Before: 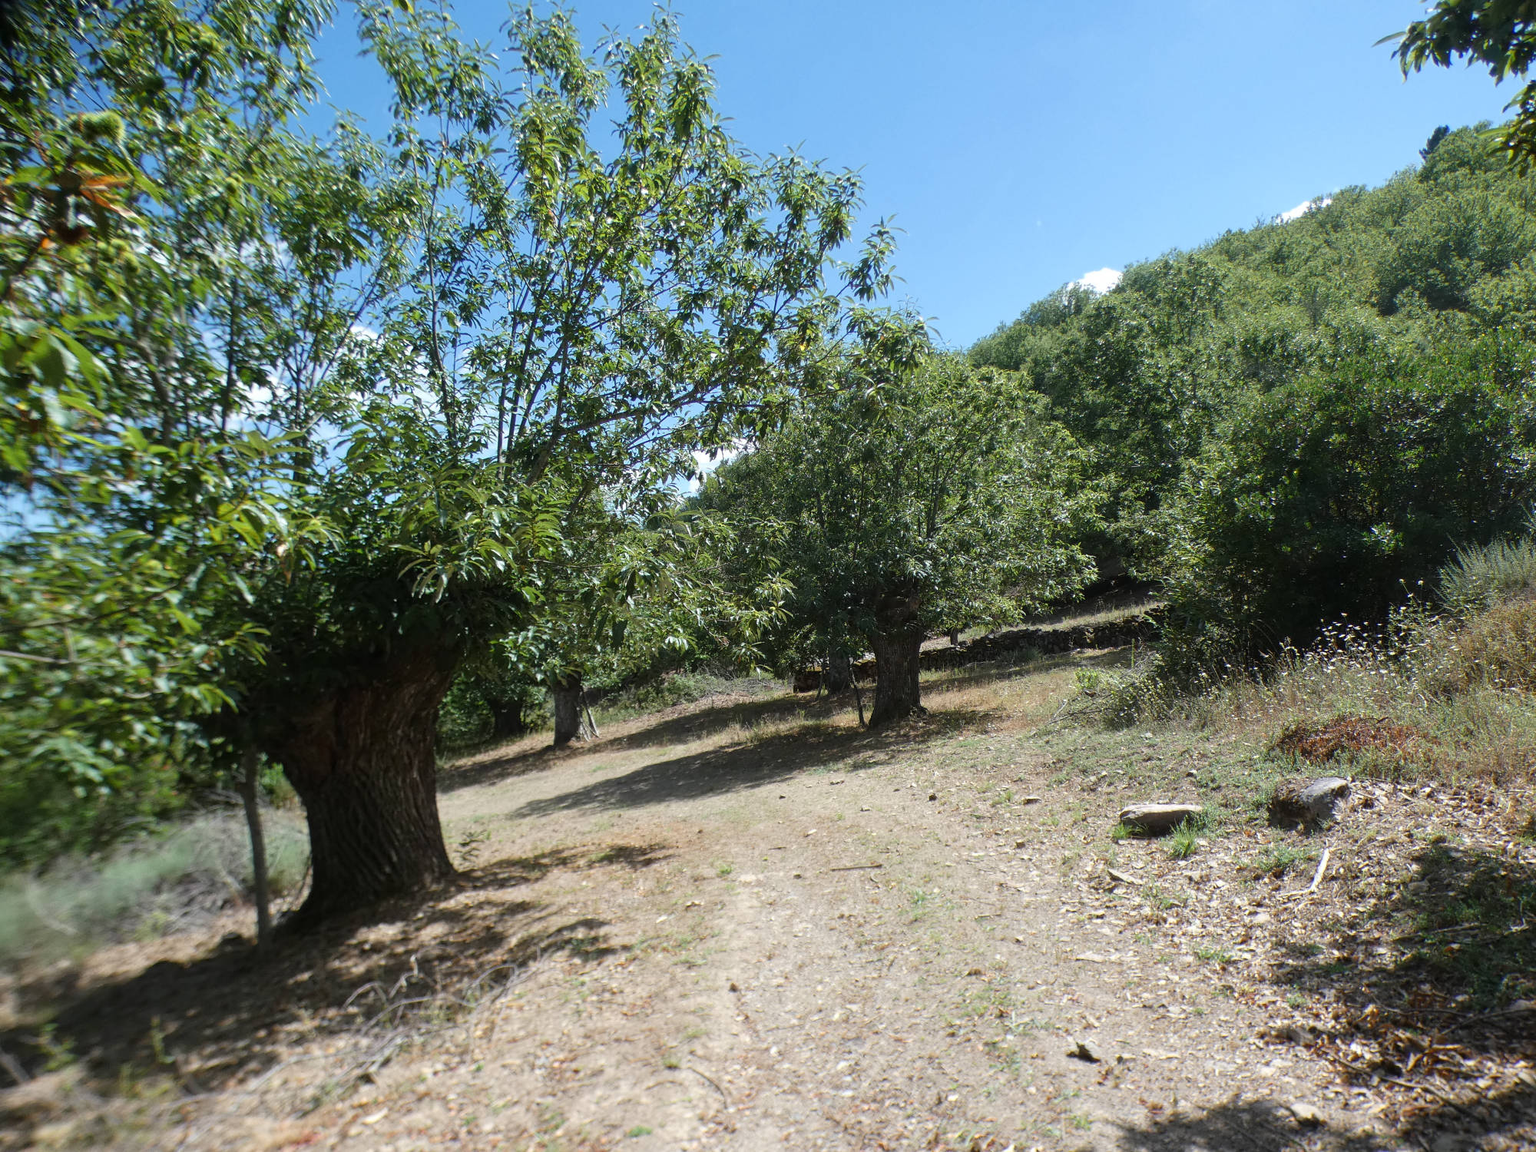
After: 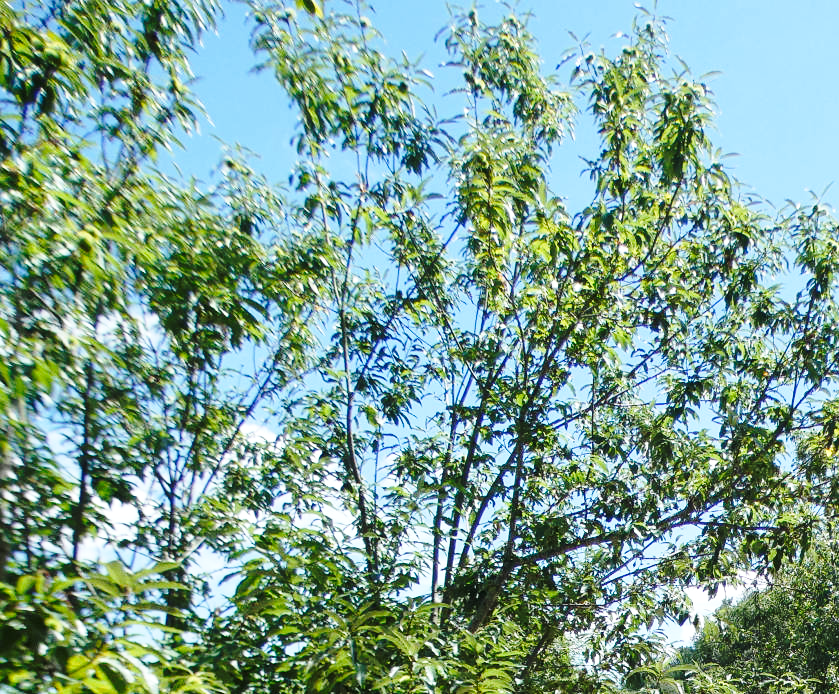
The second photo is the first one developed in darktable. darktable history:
crop and rotate: left 10.817%, top 0.062%, right 47.194%, bottom 53.626%
base curve: curves: ch0 [(0, 0) (0.036, 0.037) (0.121, 0.228) (0.46, 0.76) (0.859, 0.983) (1, 1)], preserve colors none
